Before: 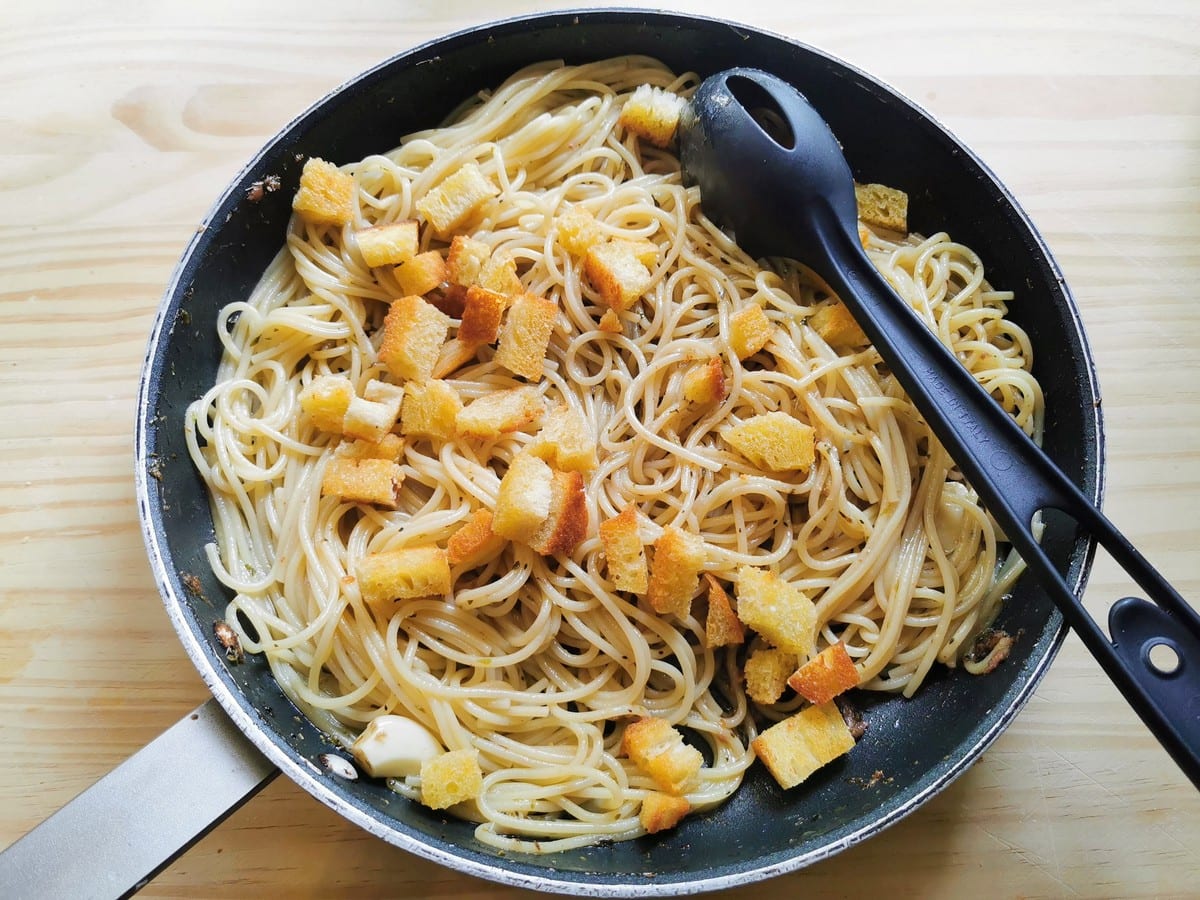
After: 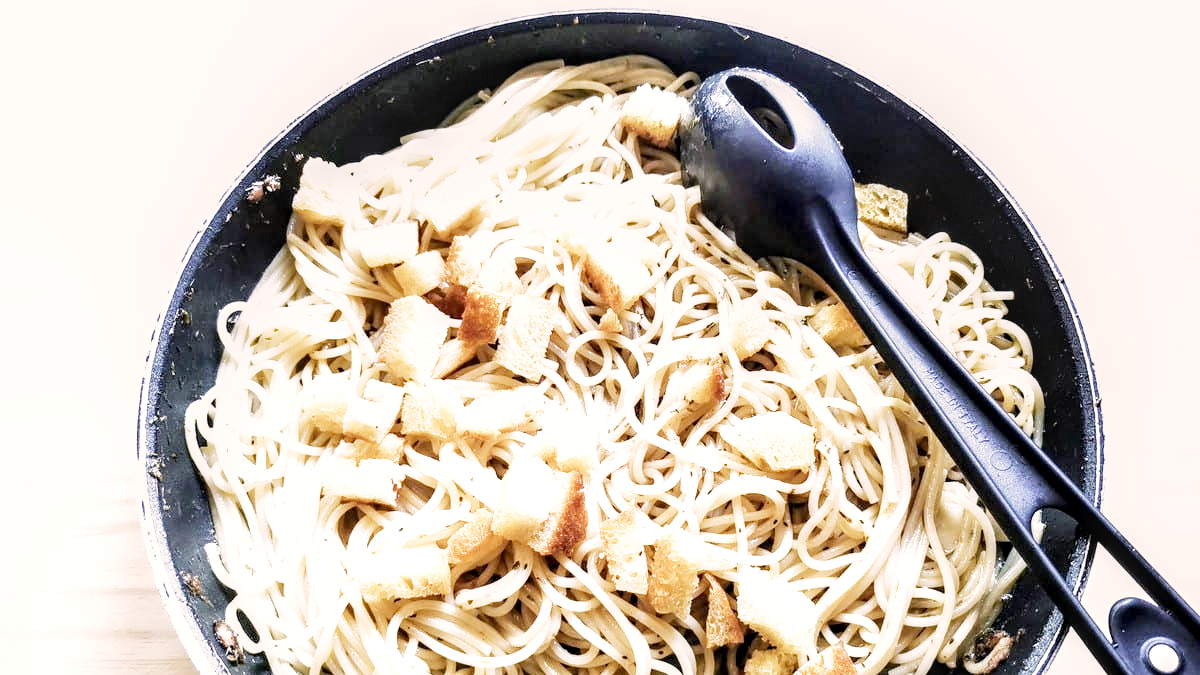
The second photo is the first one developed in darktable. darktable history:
exposure: black level correction 0.001, exposure 1.129 EV, compensate exposure bias true, compensate highlight preservation false
crop: bottom 24.988%
color correction: highlights a* 5.59, highlights b* 5.24, saturation 0.68
local contrast: detail 150%
filmic rgb: middle gray luminance 12.74%, black relative exposure -10.13 EV, white relative exposure 3.47 EV, threshold 6 EV, target black luminance 0%, hardness 5.74, latitude 44.69%, contrast 1.221, highlights saturation mix 5%, shadows ↔ highlights balance 26.78%, add noise in highlights 0, preserve chrominance no, color science v3 (2019), use custom middle-gray values true, iterations of high-quality reconstruction 0, contrast in highlights soft, enable highlight reconstruction true
white balance: red 0.967, blue 1.119, emerald 0.756
